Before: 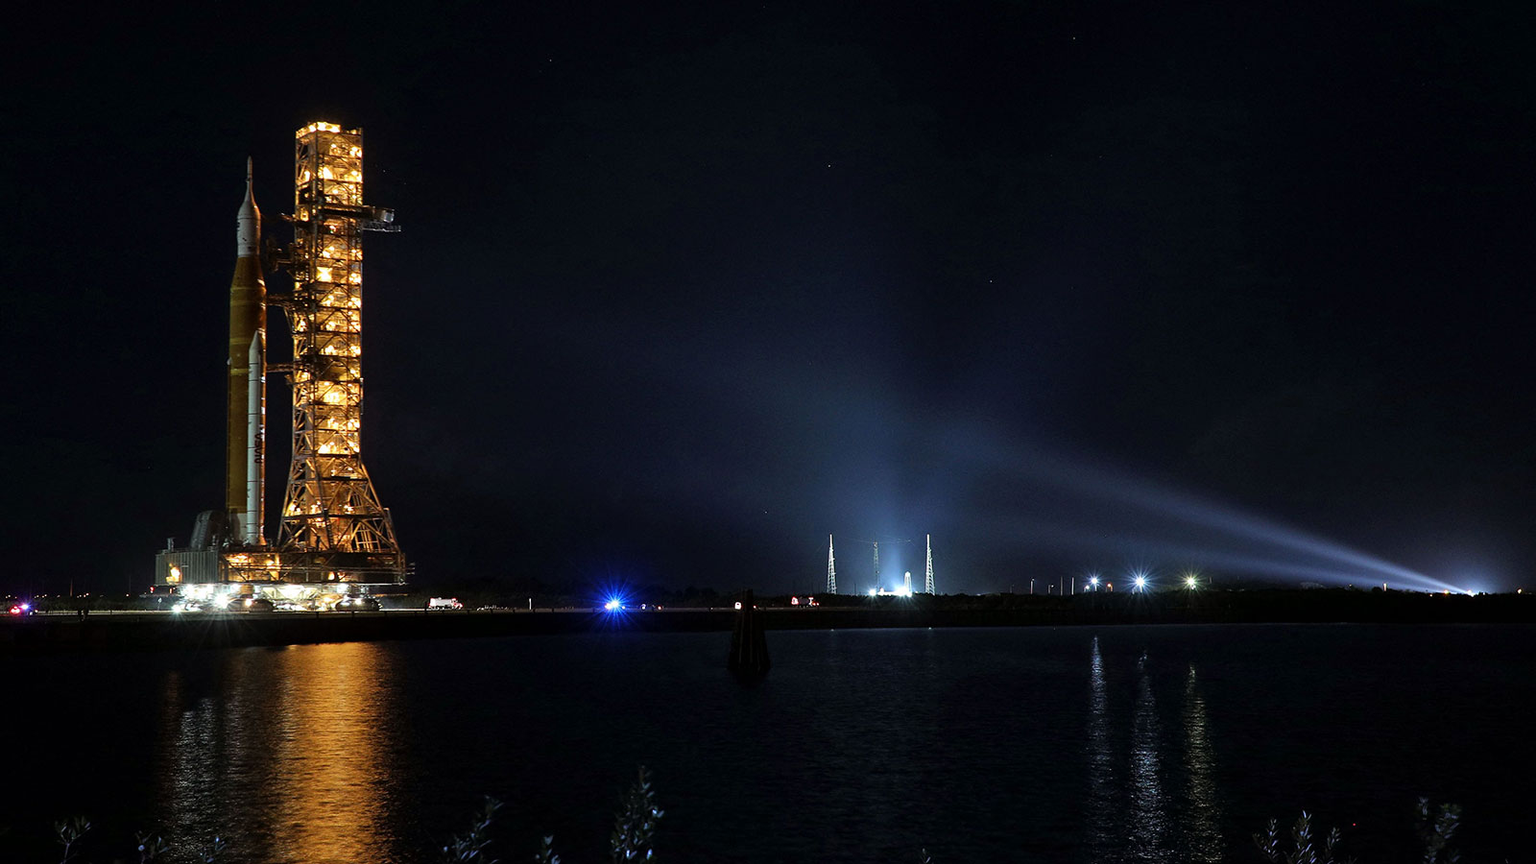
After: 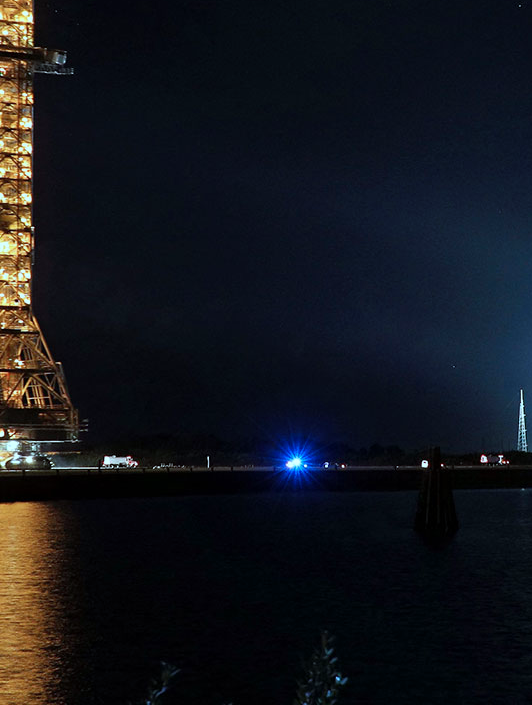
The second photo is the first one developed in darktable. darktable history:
color correction: highlights a* -11.88, highlights b* -14.92
crop and rotate: left 21.621%, top 18.622%, right 45.083%, bottom 2.992%
